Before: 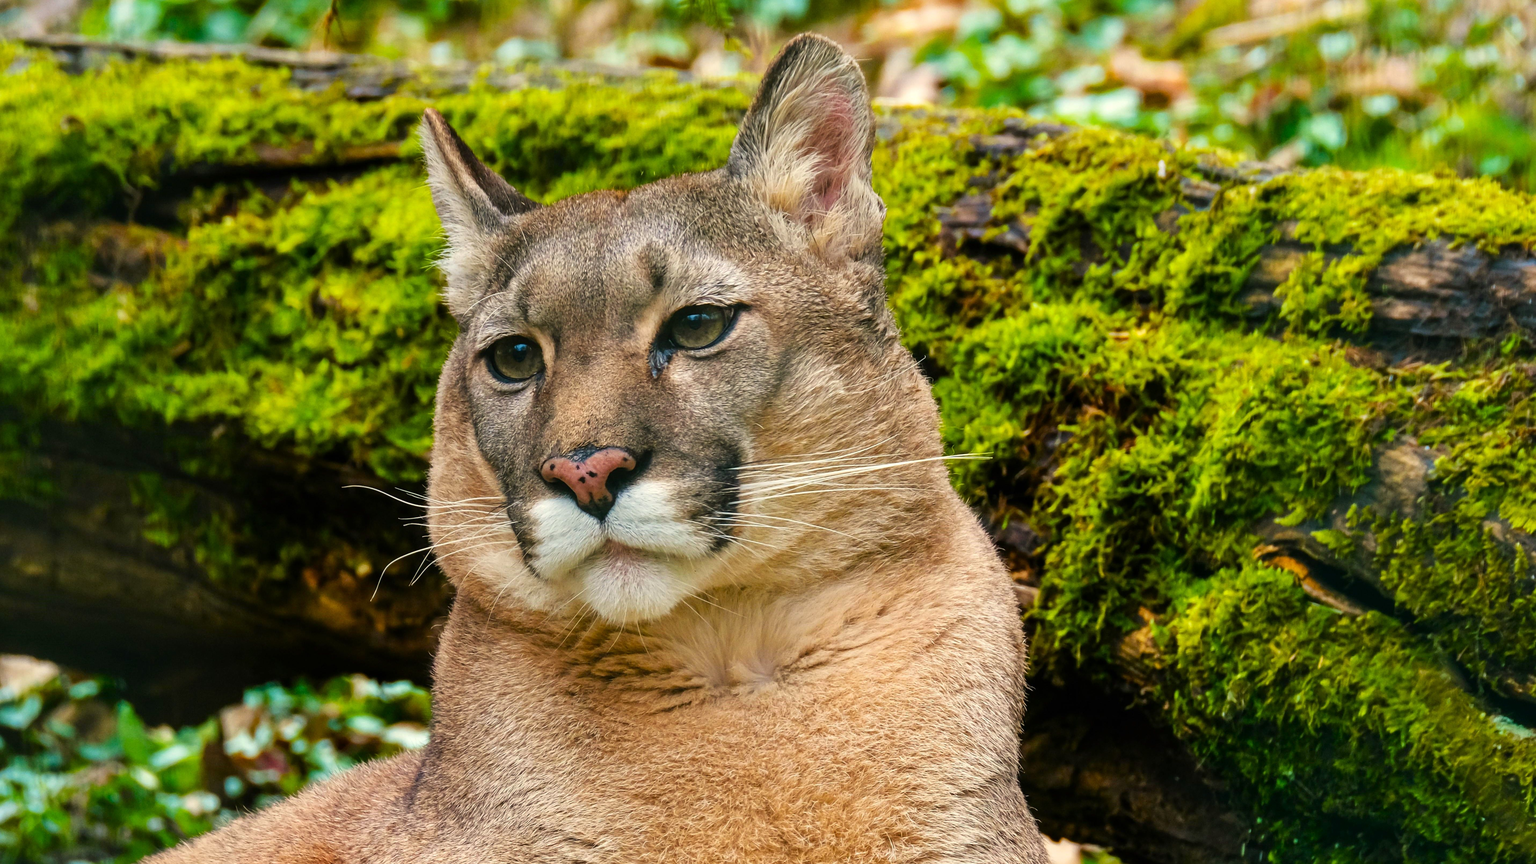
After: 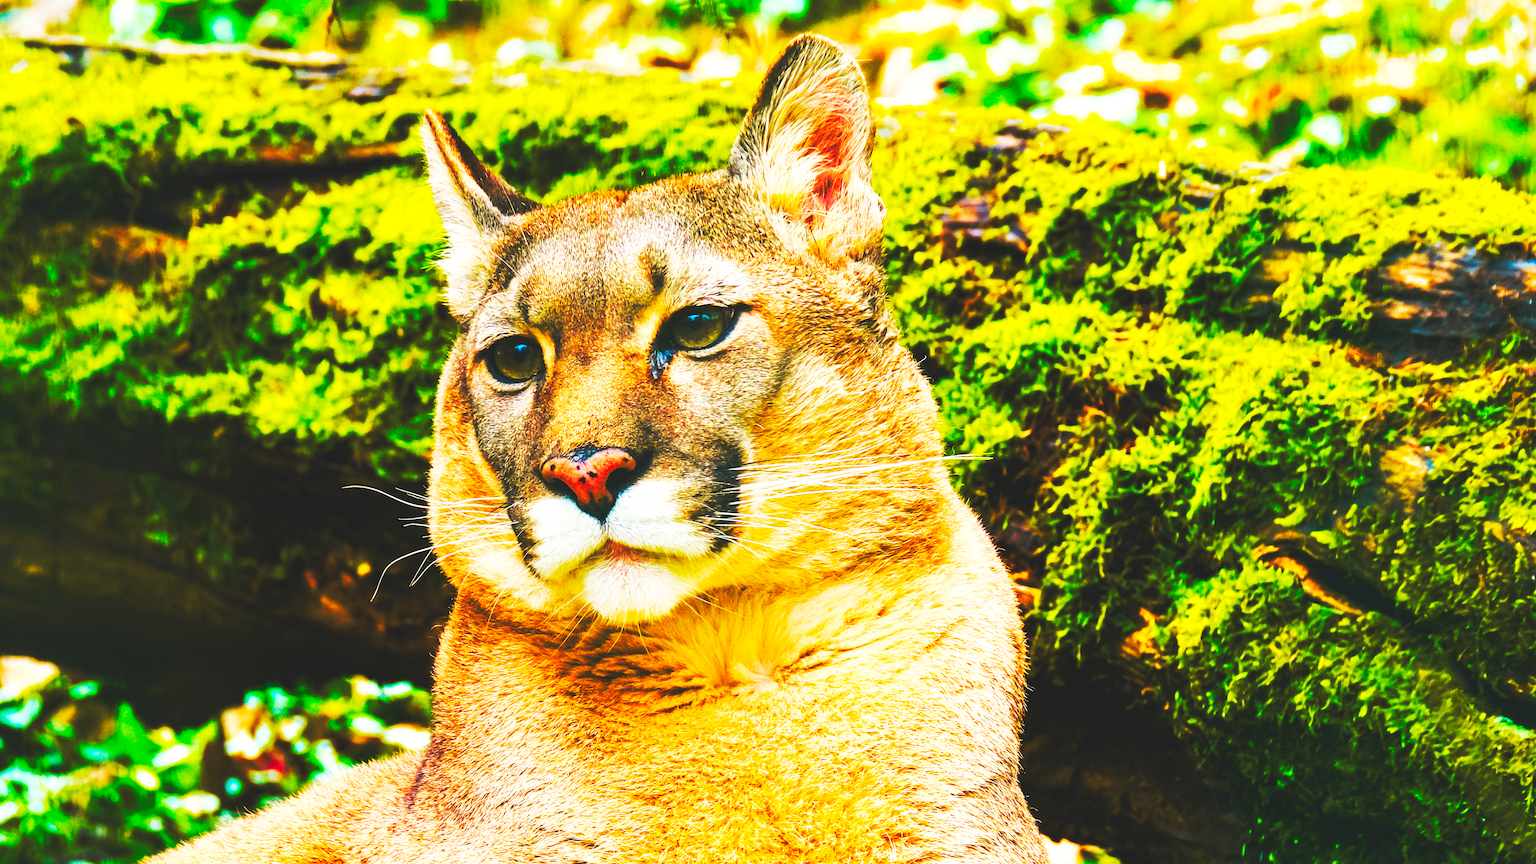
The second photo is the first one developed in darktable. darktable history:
base curve: curves: ch0 [(0, 0.015) (0.085, 0.116) (0.134, 0.298) (0.19, 0.545) (0.296, 0.764) (0.599, 0.982) (1, 1)], preserve colors none
color balance rgb: linear chroma grading › global chroma 15.614%, perceptual saturation grading › global saturation 39.402%, perceptual saturation grading › highlights -25.558%, perceptual saturation grading › mid-tones 34.333%, perceptual saturation grading › shadows 34.836%
